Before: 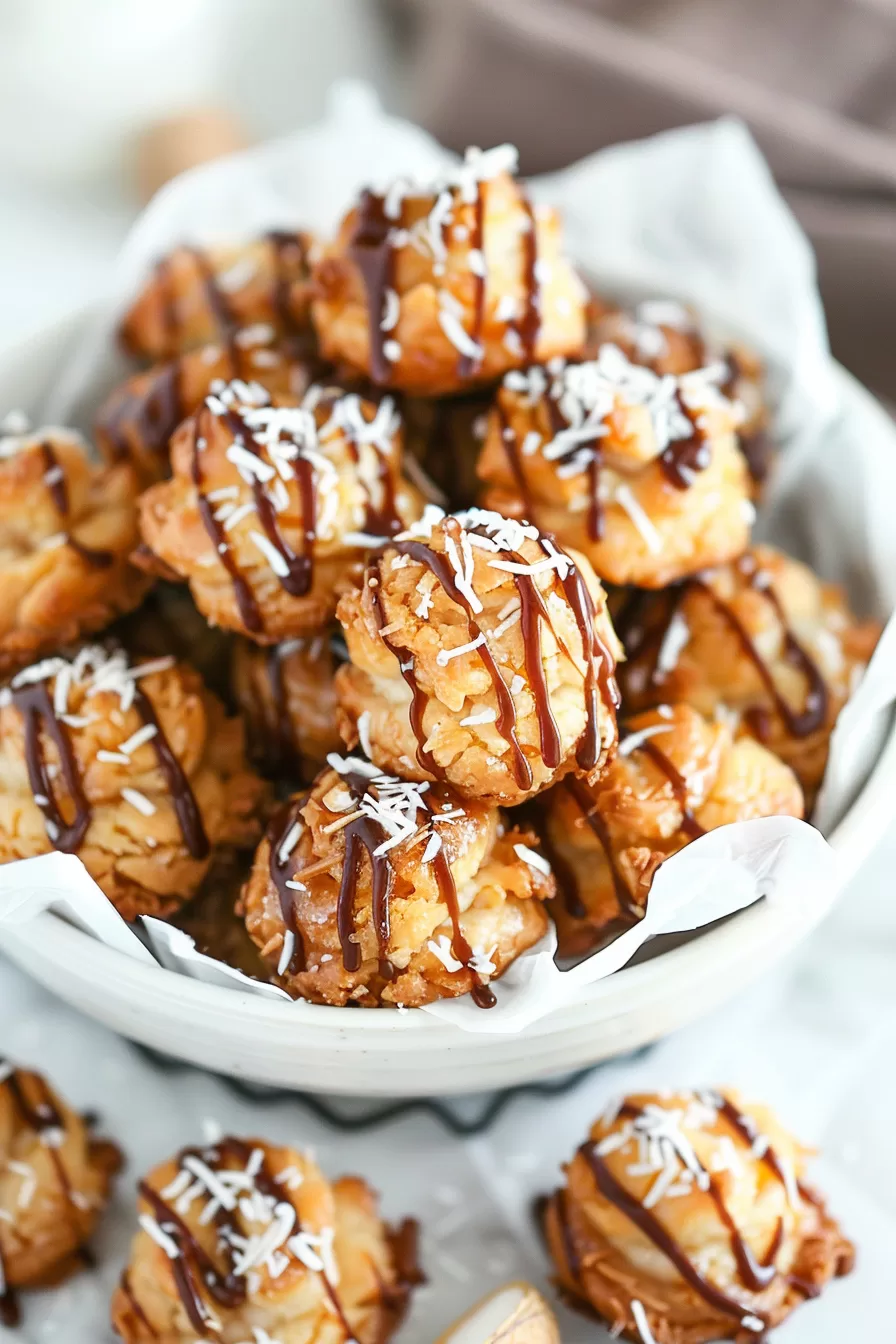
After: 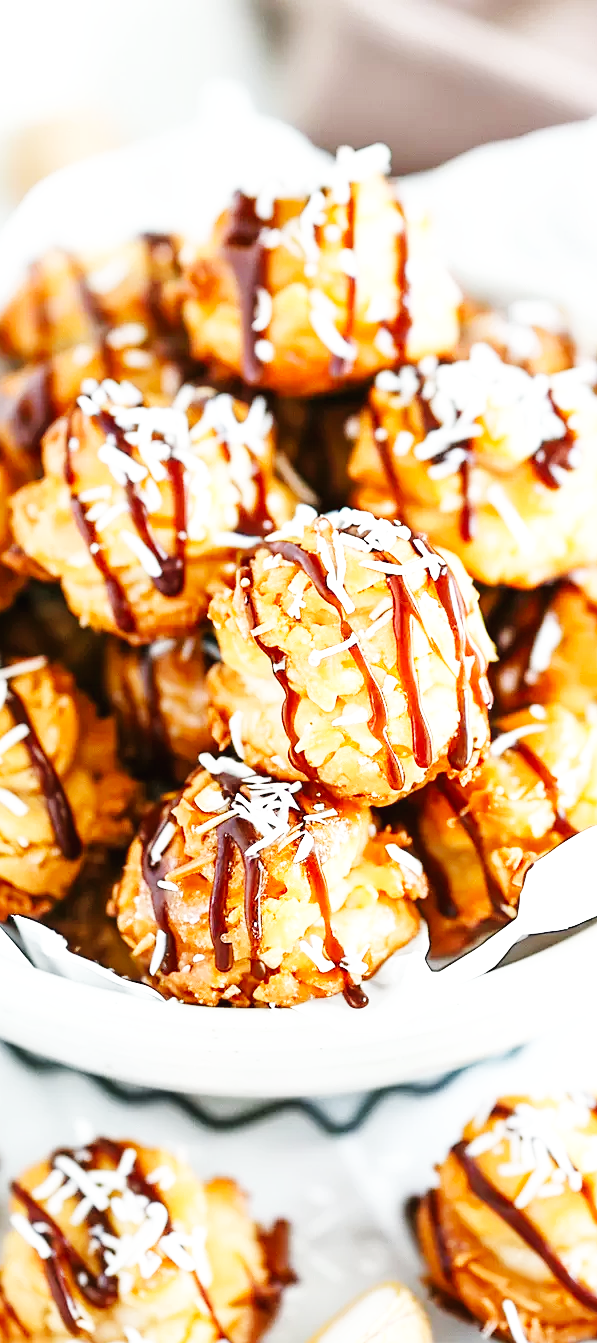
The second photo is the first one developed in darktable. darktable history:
exposure: compensate exposure bias true, compensate highlight preservation false
crop and rotate: left 14.383%, right 18.931%
sharpen: amount 0.215
base curve: curves: ch0 [(0, 0.003) (0.001, 0.002) (0.006, 0.004) (0.02, 0.022) (0.048, 0.086) (0.094, 0.234) (0.162, 0.431) (0.258, 0.629) (0.385, 0.8) (0.548, 0.918) (0.751, 0.988) (1, 1)], preserve colors none
